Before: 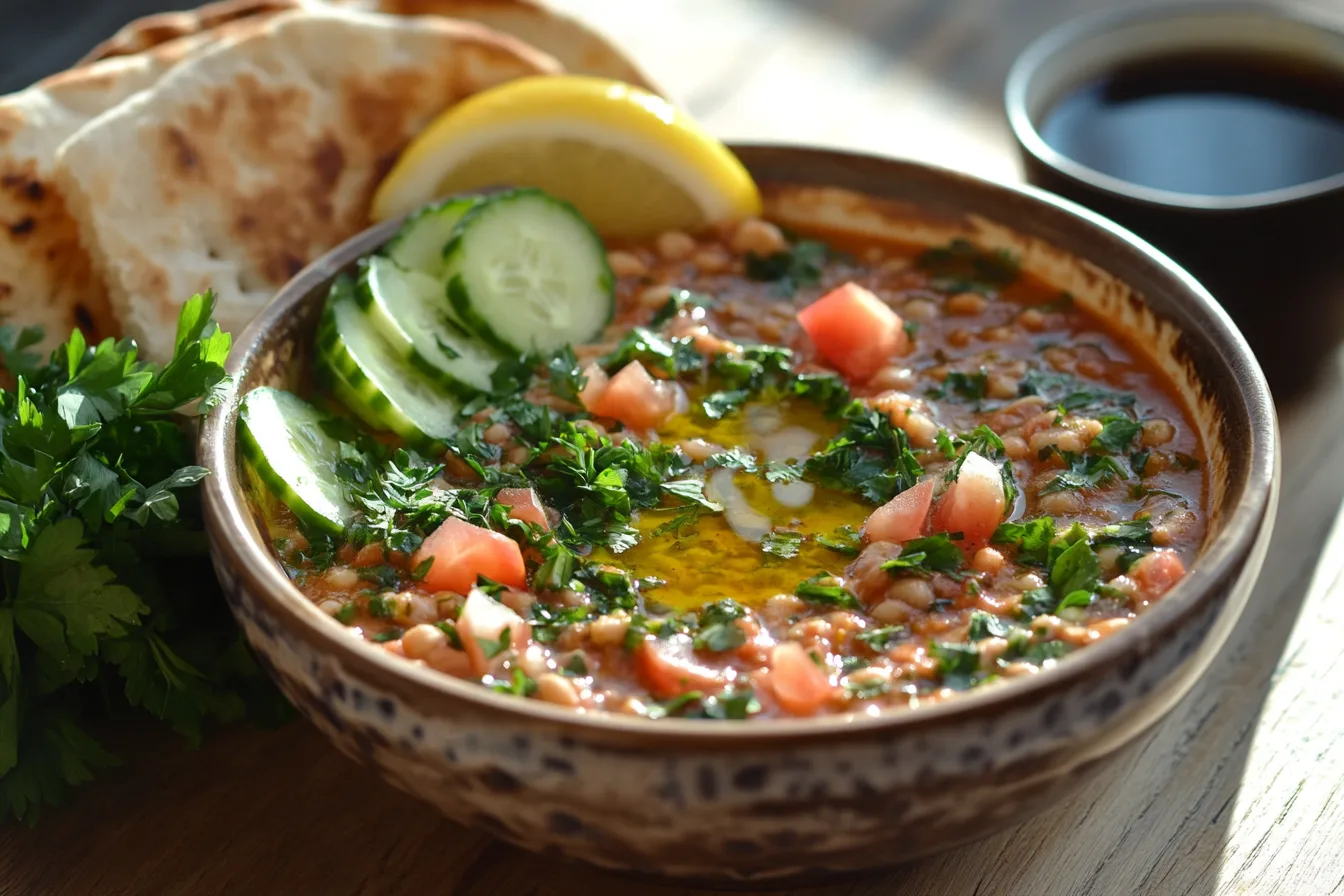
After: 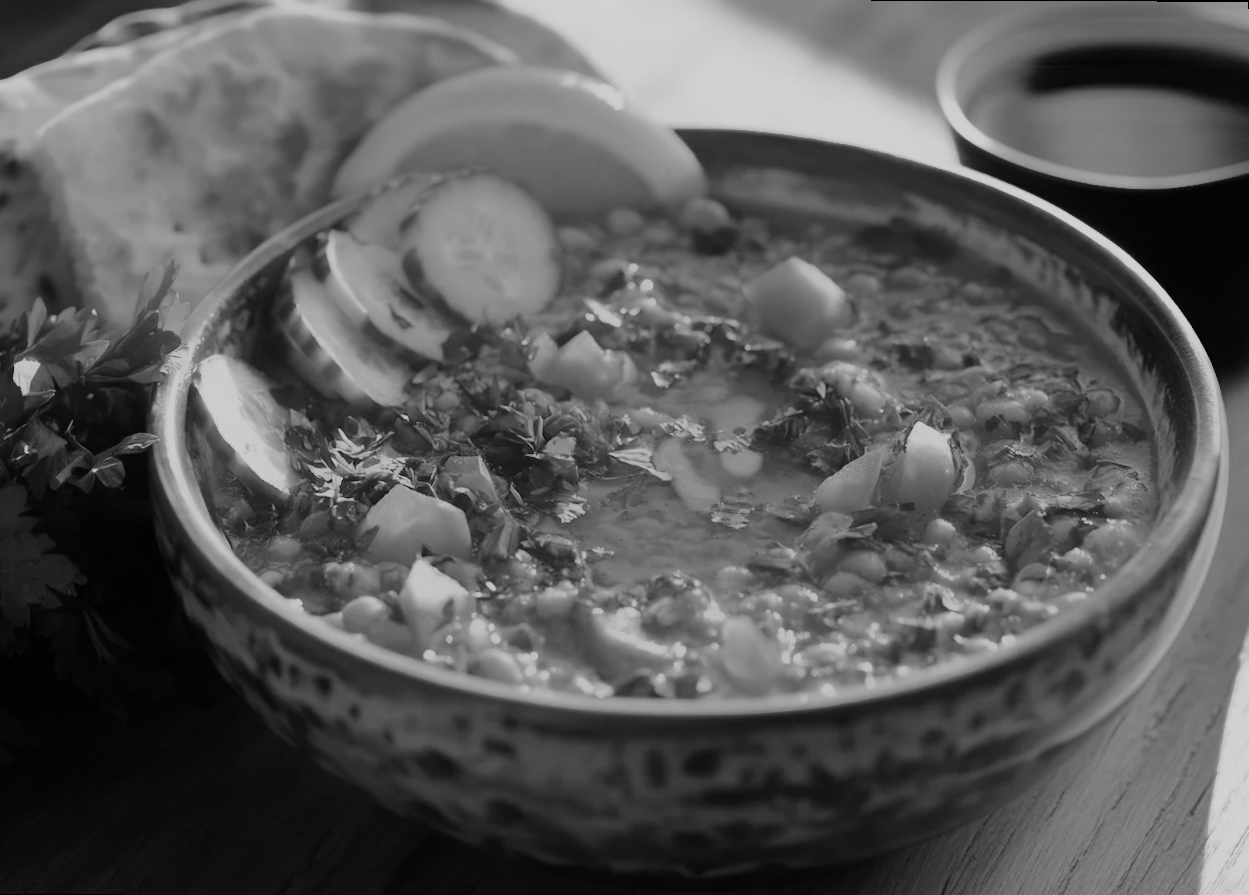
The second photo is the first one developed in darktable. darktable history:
white balance: red 1.009, blue 0.985
contrast brightness saturation: contrast 0.1, brightness 0.03, saturation 0.09
contrast equalizer: octaves 7, y [[0.6 ×6], [0.55 ×6], [0 ×6], [0 ×6], [0 ×6]], mix -1
rotate and perspective: rotation 0.215°, lens shift (vertical) -0.139, crop left 0.069, crop right 0.939, crop top 0.002, crop bottom 0.996
grain: coarseness 0.81 ISO, strength 1.34%, mid-tones bias 0%
filmic rgb: black relative exposure -7.15 EV, white relative exposure 5.36 EV, hardness 3.02, color science v6 (2022)
color zones: curves: ch0 [(0, 0.425) (0.143, 0.422) (0.286, 0.42) (0.429, 0.419) (0.571, 0.419) (0.714, 0.42) (0.857, 0.422) (1, 0.425)]
monochrome: on, module defaults
